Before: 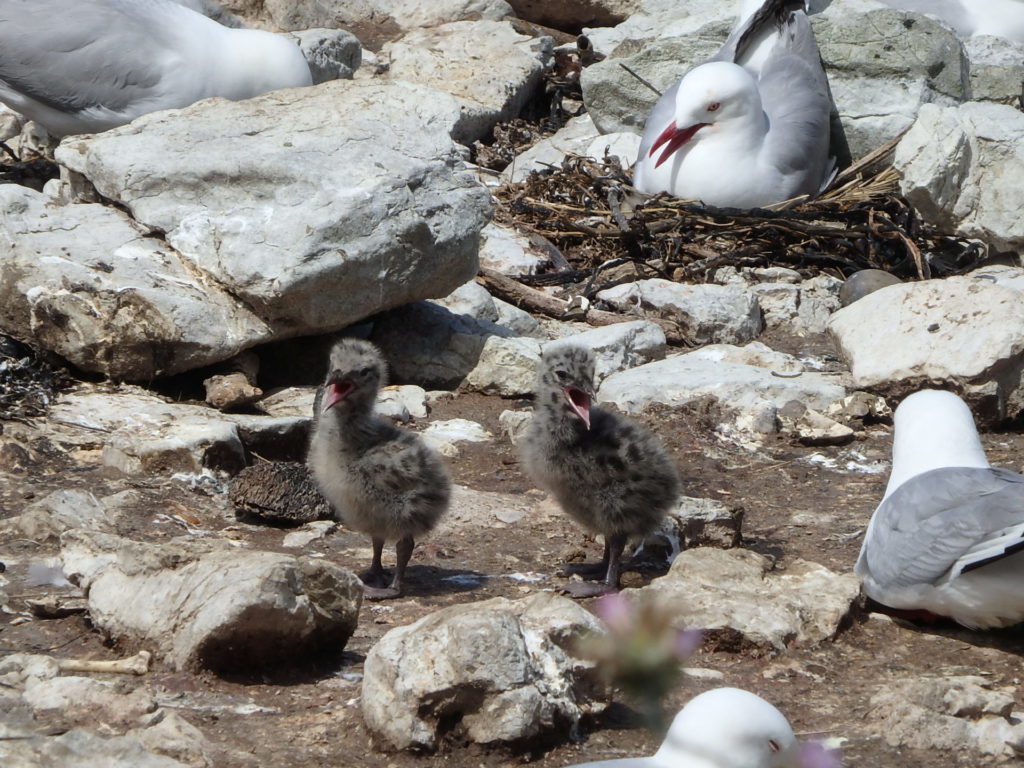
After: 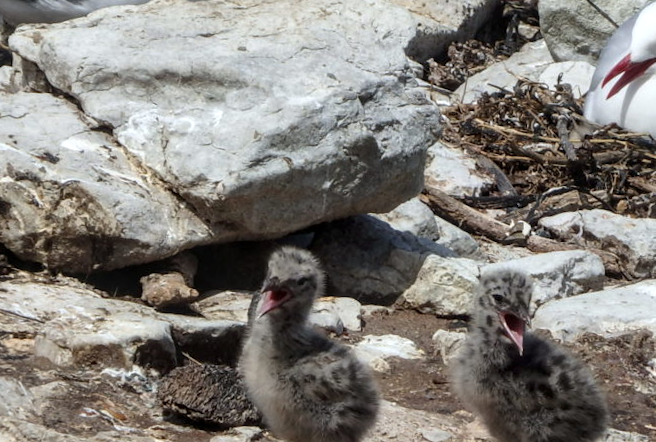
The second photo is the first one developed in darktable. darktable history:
local contrast: on, module defaults
shadows and highlights: shadows 13.38, white point adjustment 1.27, highlights -1.47, soften with gaussian
crop and rotate: angle -4.21°, left 2.098%, top 6.738%, right 27.635%, bottom 30.209%
